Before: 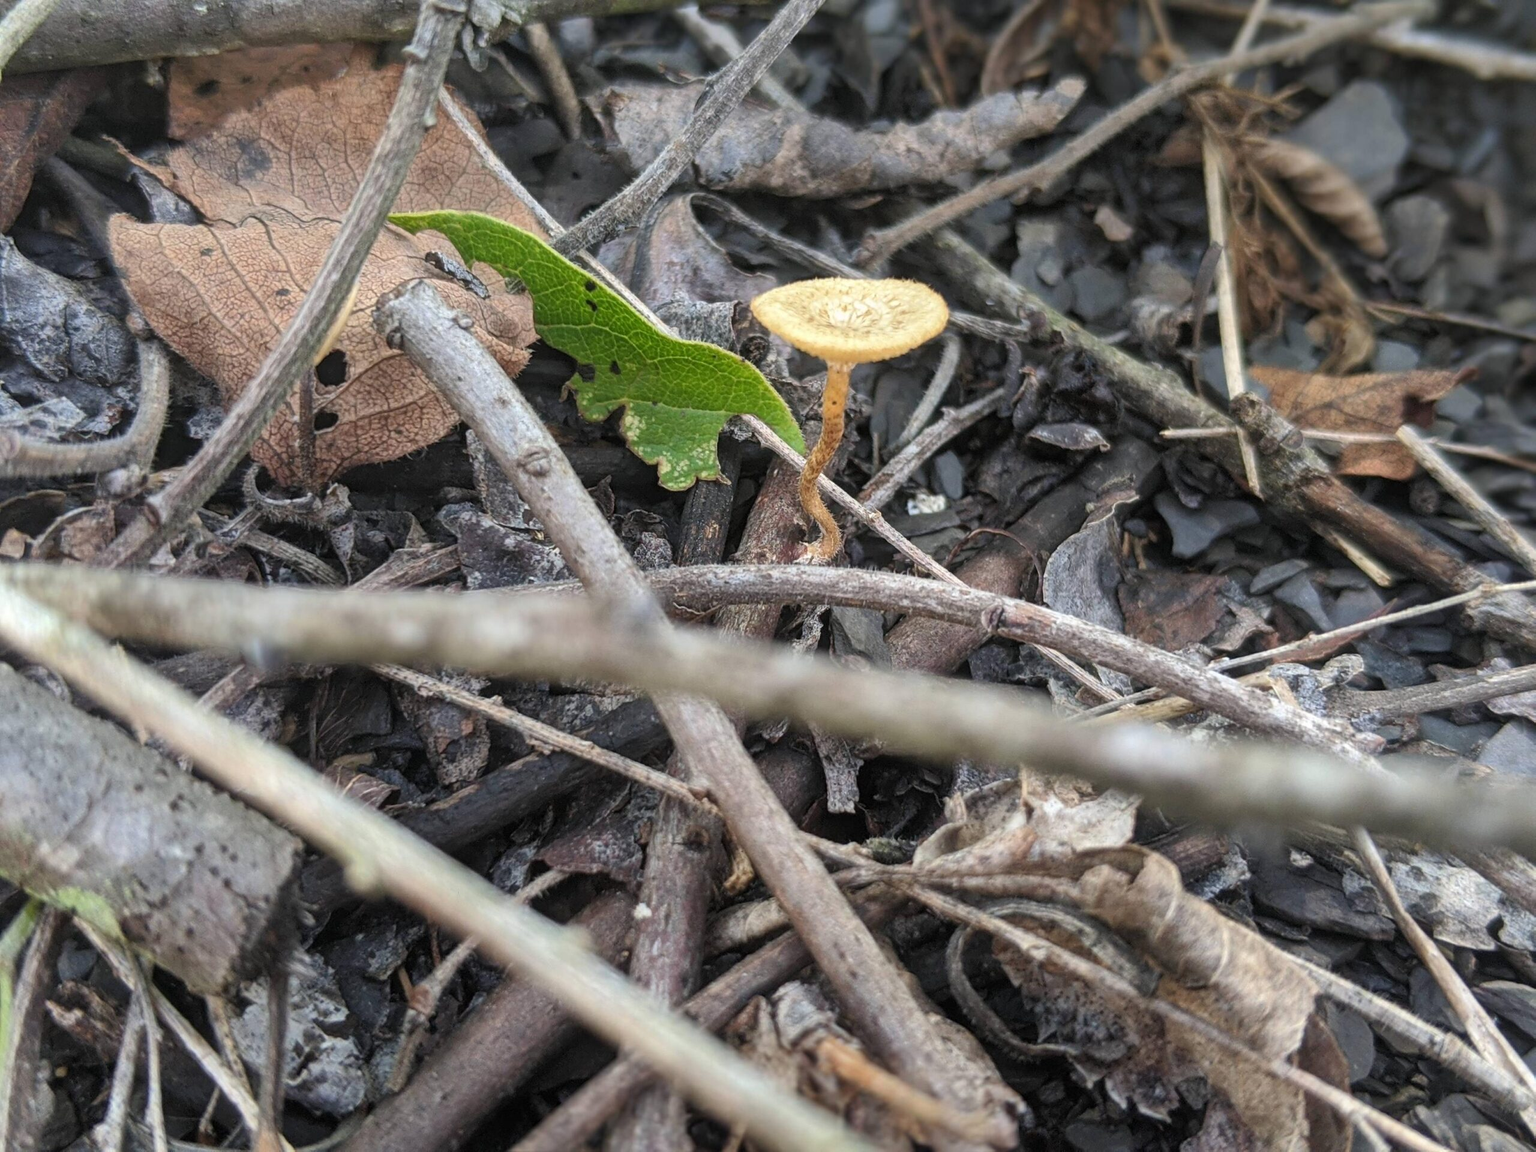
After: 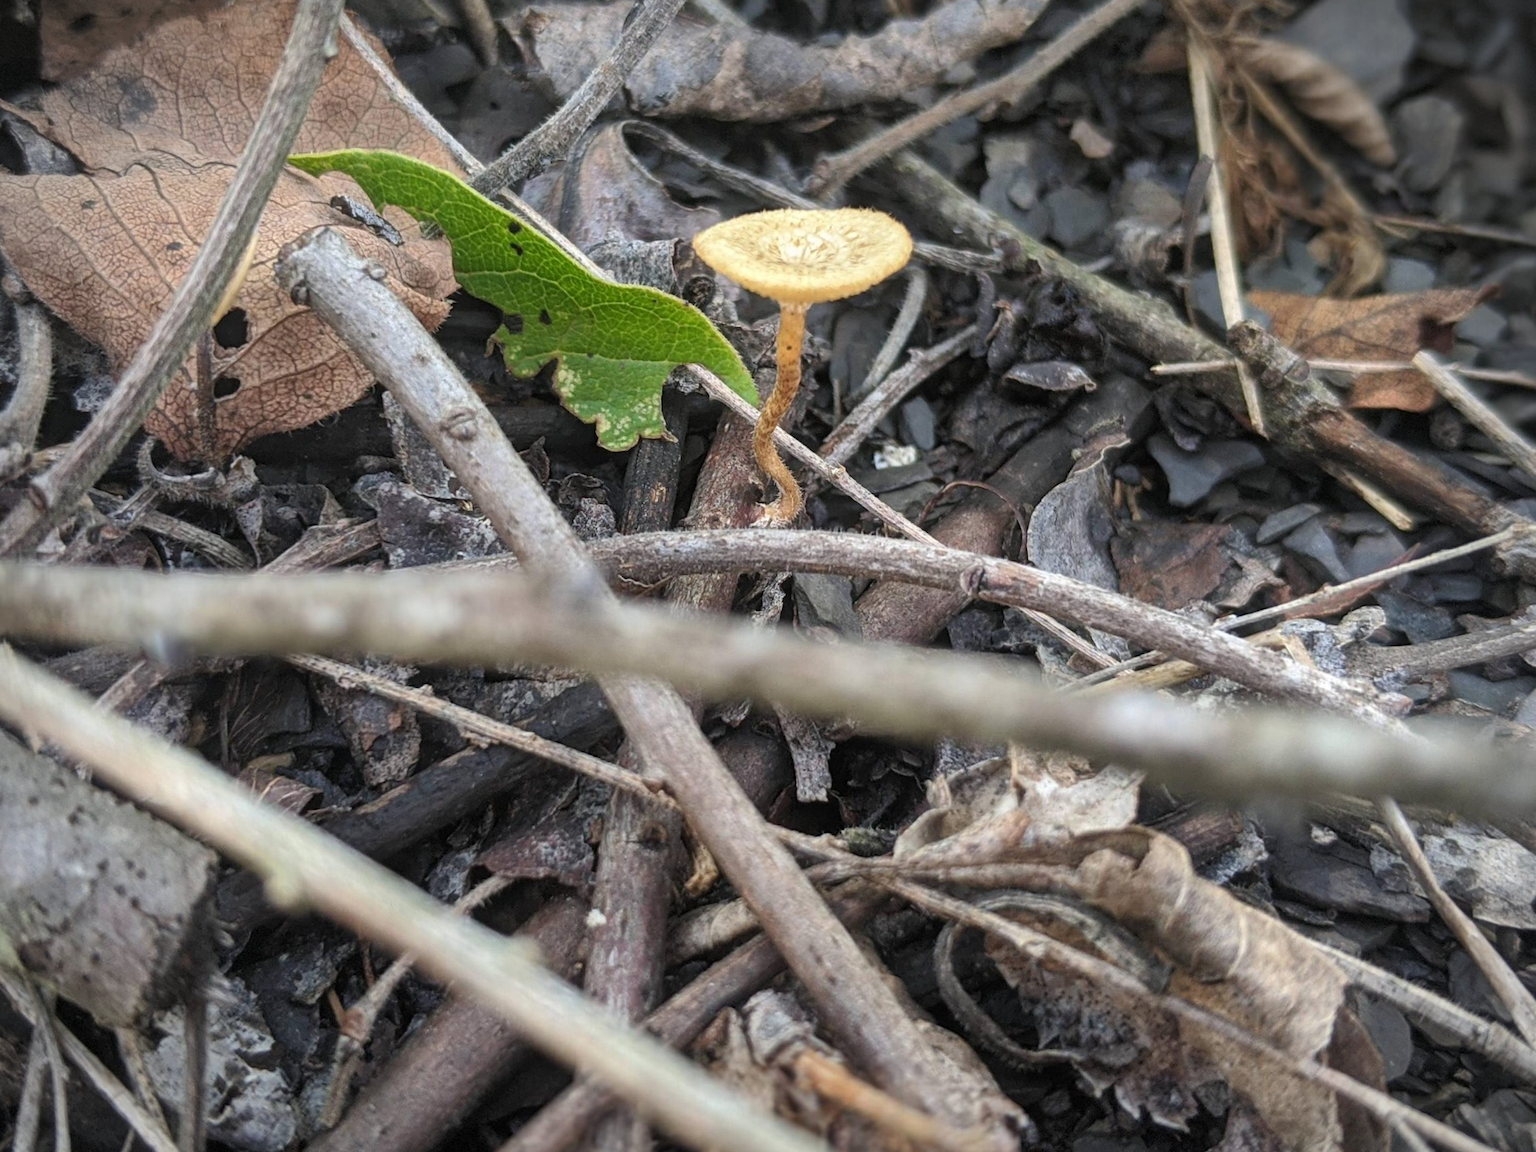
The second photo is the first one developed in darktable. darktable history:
vignetting: dithering 8-bit output, unbound false
crop and rotate: angle 1.96°, left 5.673%, top 5.673%
